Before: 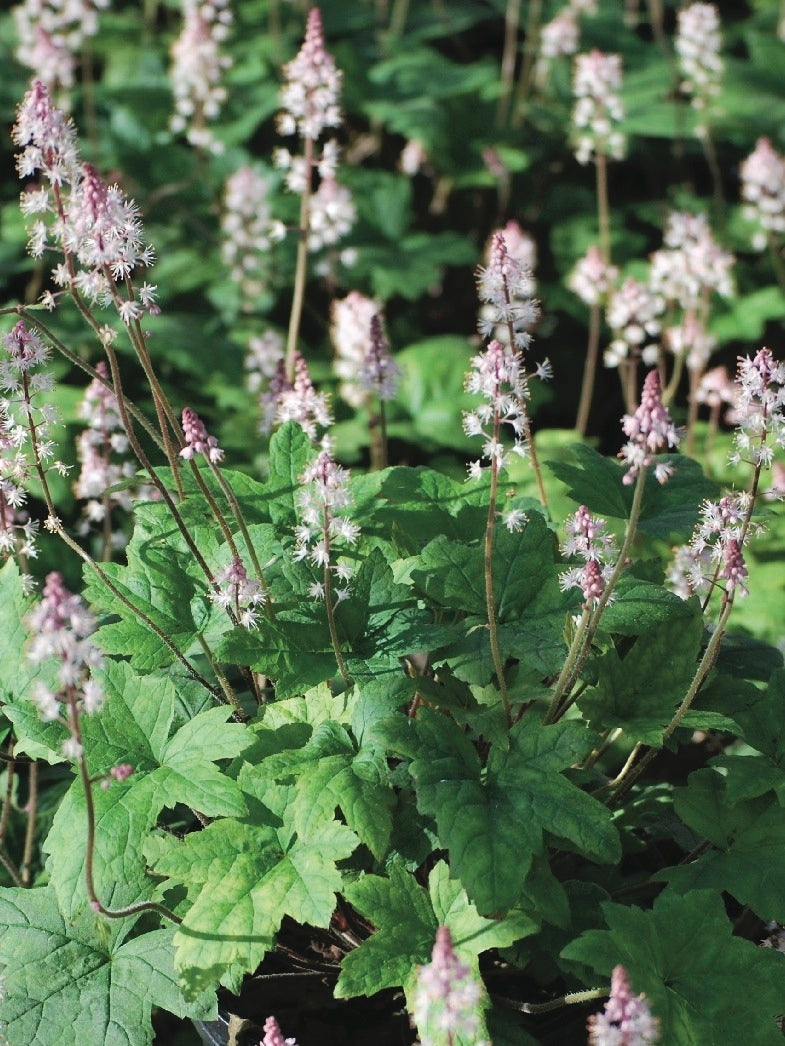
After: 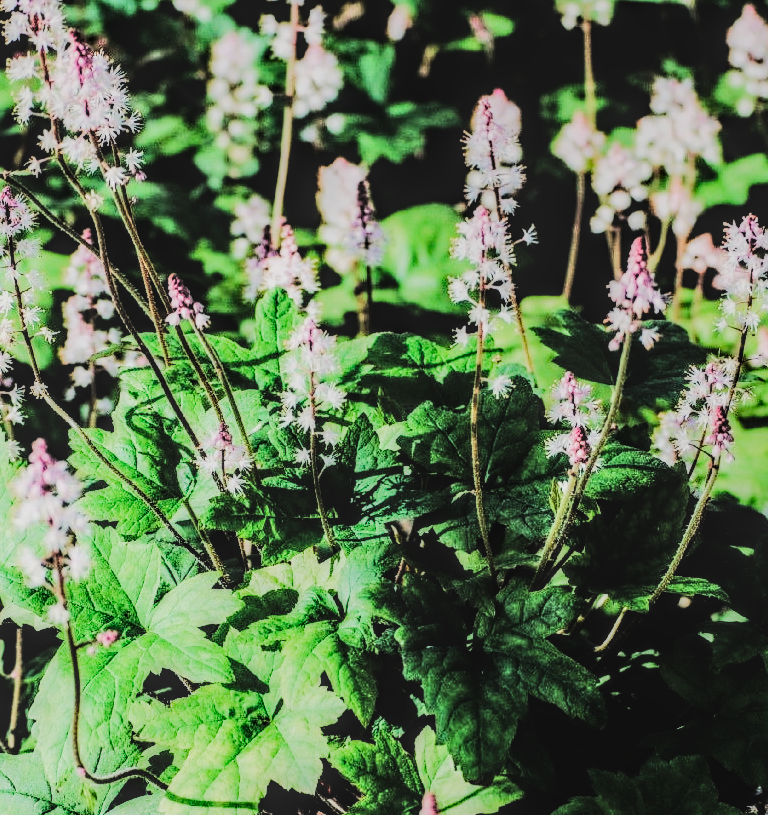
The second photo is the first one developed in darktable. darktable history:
crop and rotate: left 1.814%, top 12.818%, right 0.25%, bottom 9.225%
tone curve: curves: ch0 [(0, 0) (0.086, 0.006) (0.148, 0.021) (0.245, 0.105) (0.374, 0.401) (0.444, 0.631) (0.778, 0.915) (1, 1)], color space Lab, linked channels, preserve colors none
sigmoid: skew -0.2, preserve hue 0%, red attenuation 0.1, red rotation 0.035, green attenuation 0.1, green rotation -0.017, blue attenuation 0.15, blue rotation -0.052, base primaries Rec2020
exposure: black level correction 0.007, compensate highlight preservation false
local contrast: highlights 0%, shadows 0%, detail 133%
